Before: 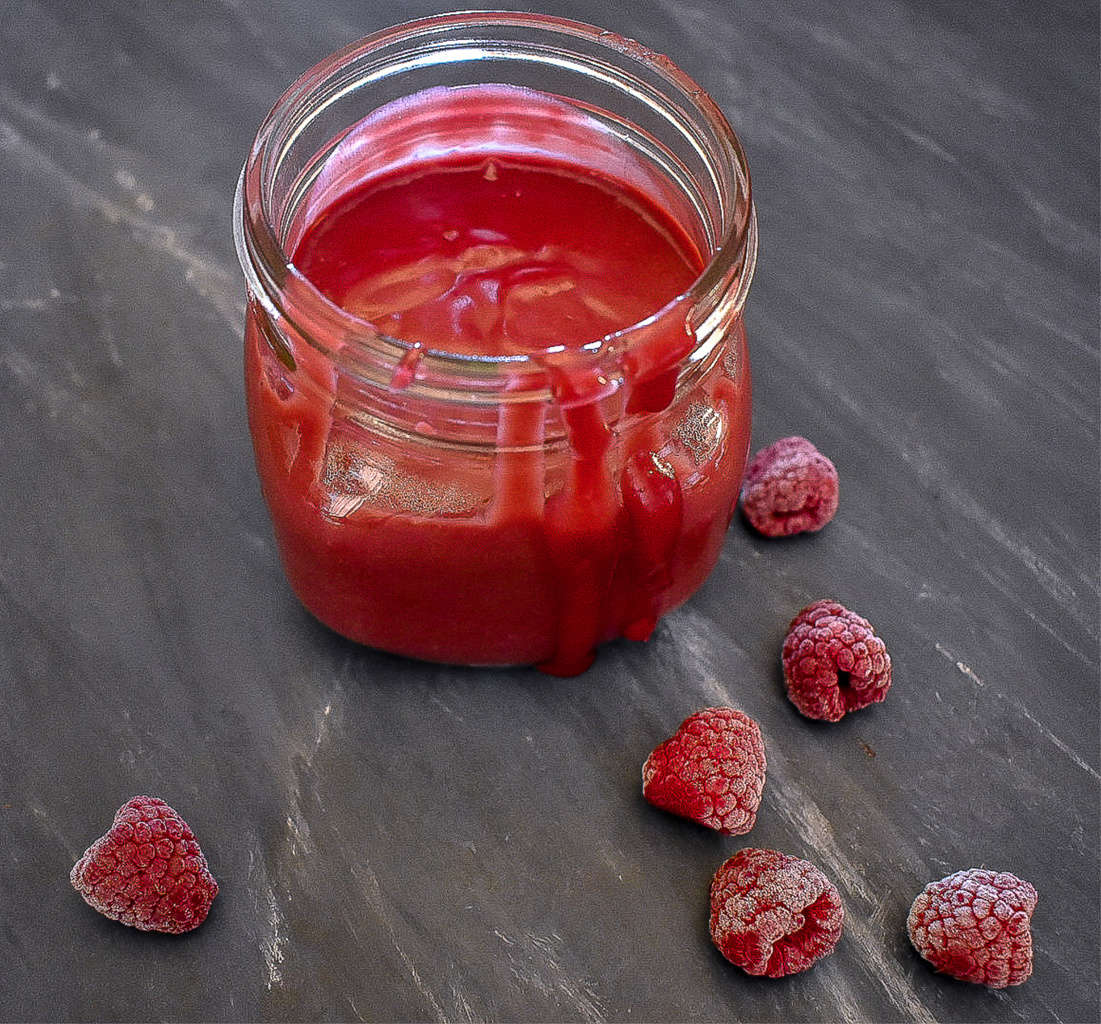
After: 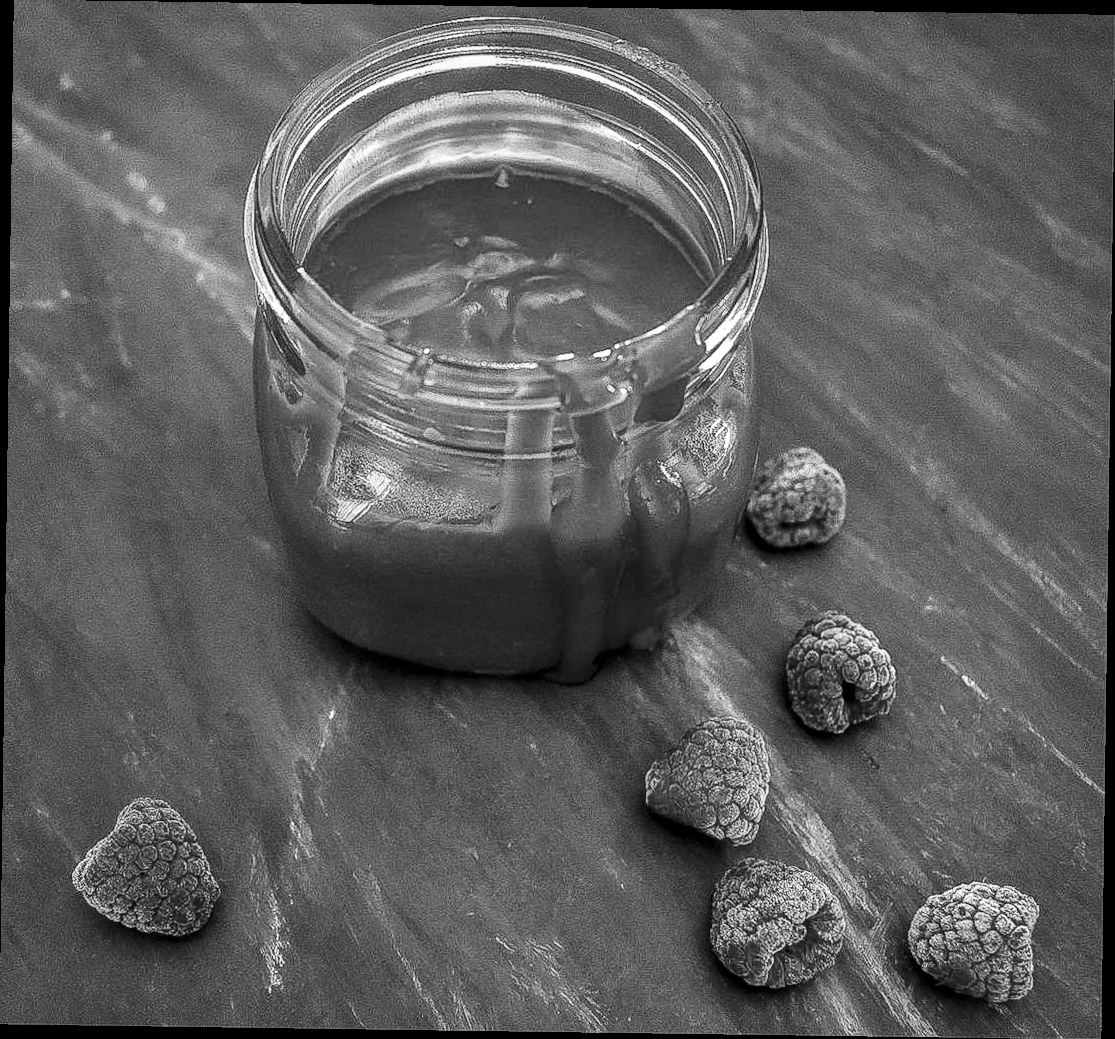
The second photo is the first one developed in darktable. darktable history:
contrast brightness saturation: contrast 0.23, brightness 0.1, saturation 0.29
rotate and perspective: rotation 0.8°, automatic cropping off
local contrast: on, module defaults
monochrome: a 2.21, b -1.33, size 2.2
